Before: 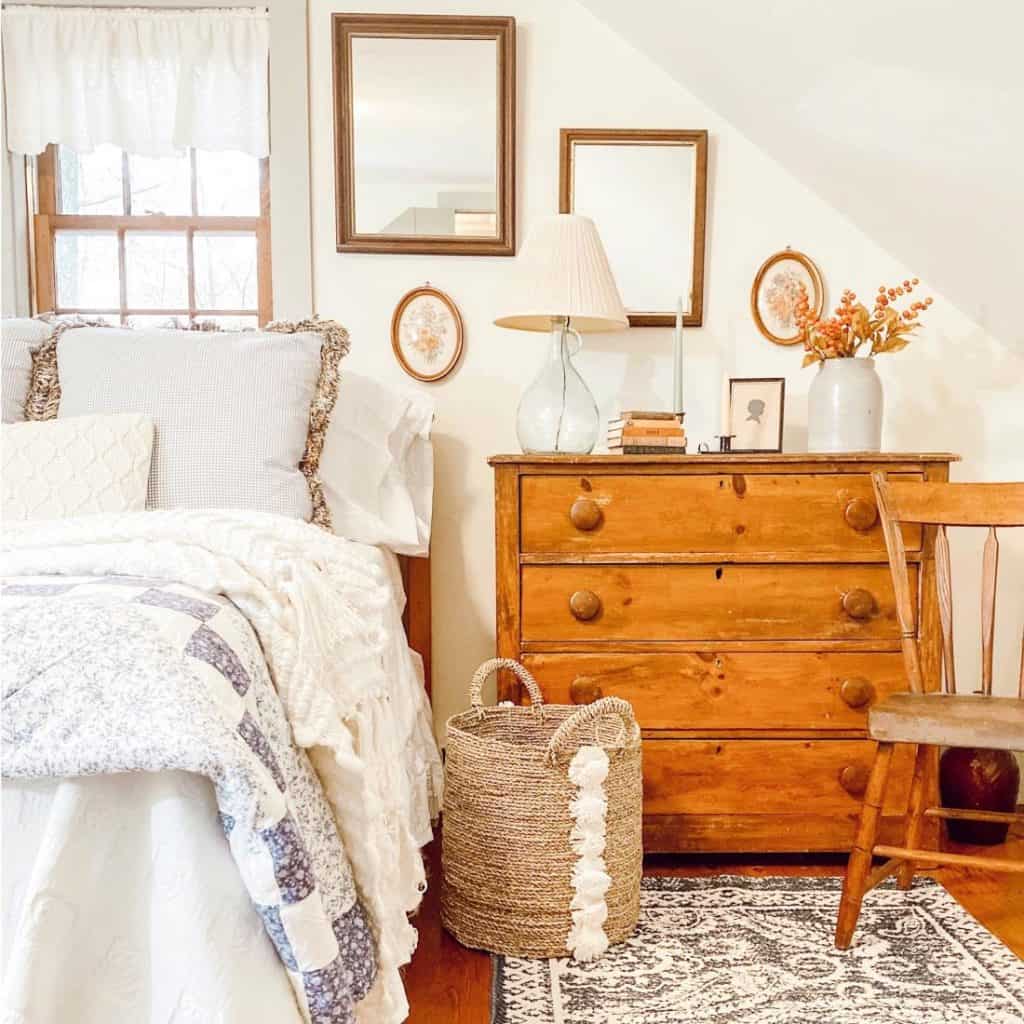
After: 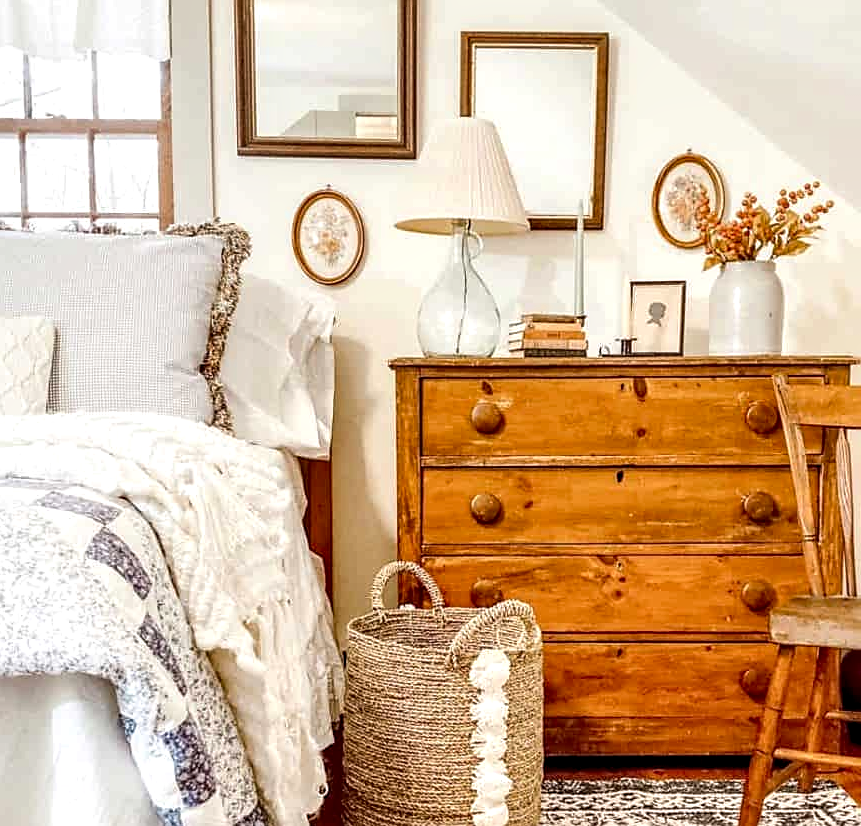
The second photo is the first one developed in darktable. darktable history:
haze removal: compatibility mode true
crop and rotate: left 9.696%, top 9.514%, right 6.144%, bottom 9.769%
sharpen: radius 1.821, amount 0.413, threshold 1.149
local contrast: highlights 60%, shadows 64%, detail 160%
